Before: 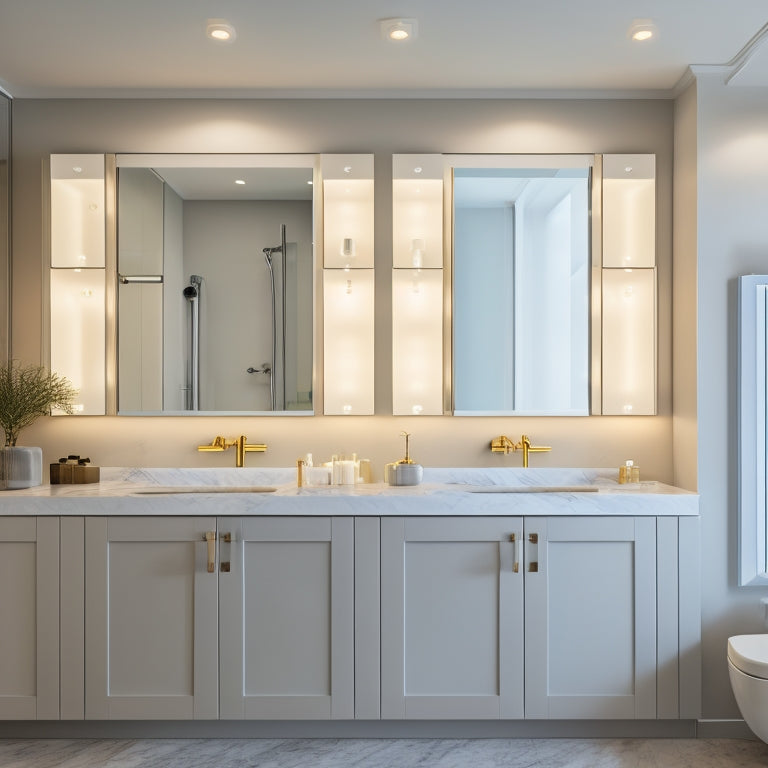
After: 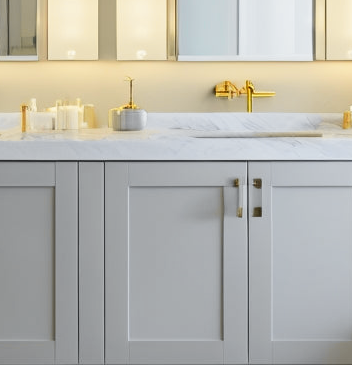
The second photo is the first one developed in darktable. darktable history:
tone curve: curves: ch0 [(0, 0) (0.071, 0.058) (0.266, 0.268) (0.498, 0.542) (0.766, 0.807) (1, 0.983)]; ch1 [(0, 0) (0.346, 0.307) (0.408, 0.387) (0.463, 0.465) (0.482, 0.493) (0.502, 0.499) (0.517, 0.505) (0.55, 0.554) (0.597, 0.61) (0.651, 0.698) (1, 1)]; ch2 [(0, 0) (0.346, 0.34) (0.434, 0.46) (0.485, 0.494) (0.5, 0.498) (0.509, 0.517) (0.526, 0.539) (0.583, 0.603) (0.625, 0.659) (1, 1)], color space Lab, independent channels, preserve colors none
crop: left 35.969%, top 46.235%, right 18.179%, bottom 6.199%
tone equalizer: -8 EV -0.553 EV
color correction: highlights a* -0.146, highlights b* 0.102
